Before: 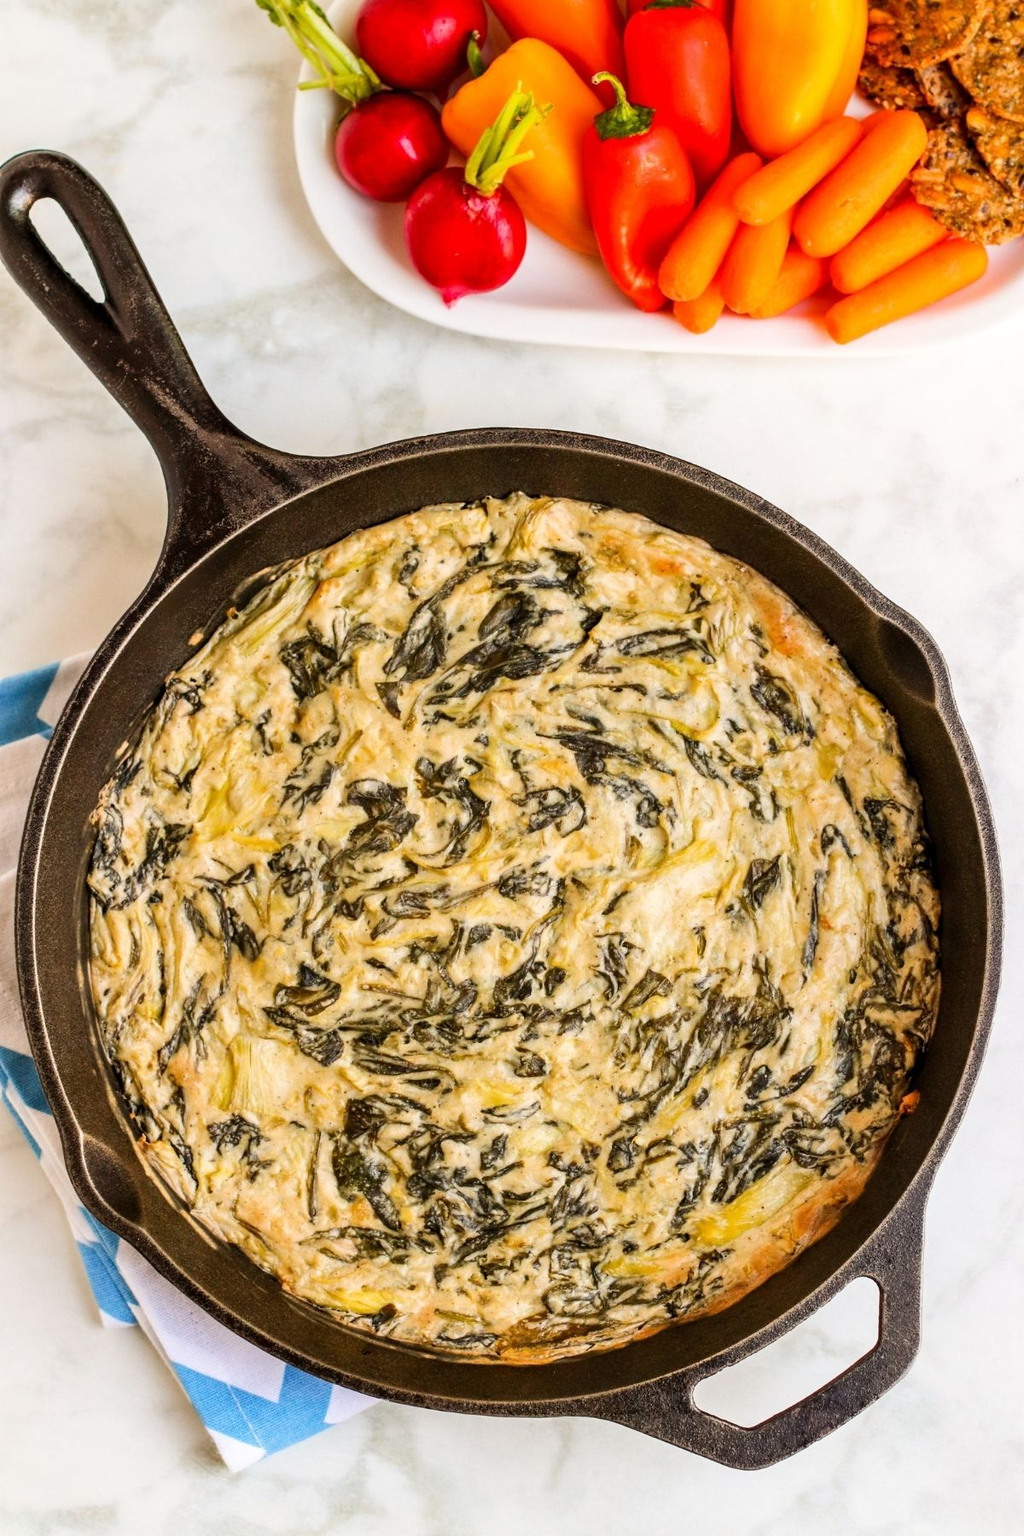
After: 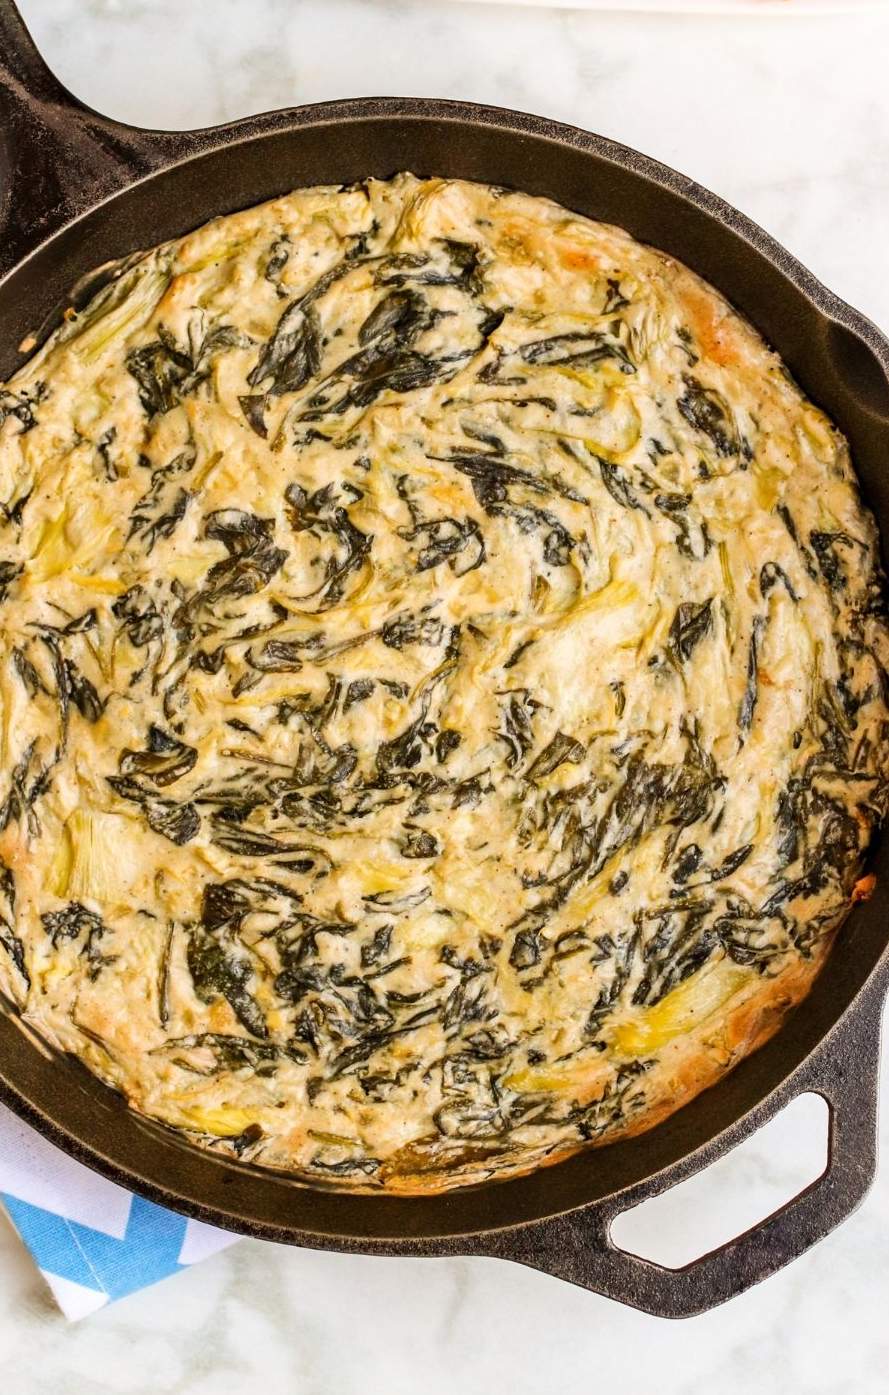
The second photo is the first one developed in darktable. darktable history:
crop: left 16.872%, top 22.494%, right 8.971%
